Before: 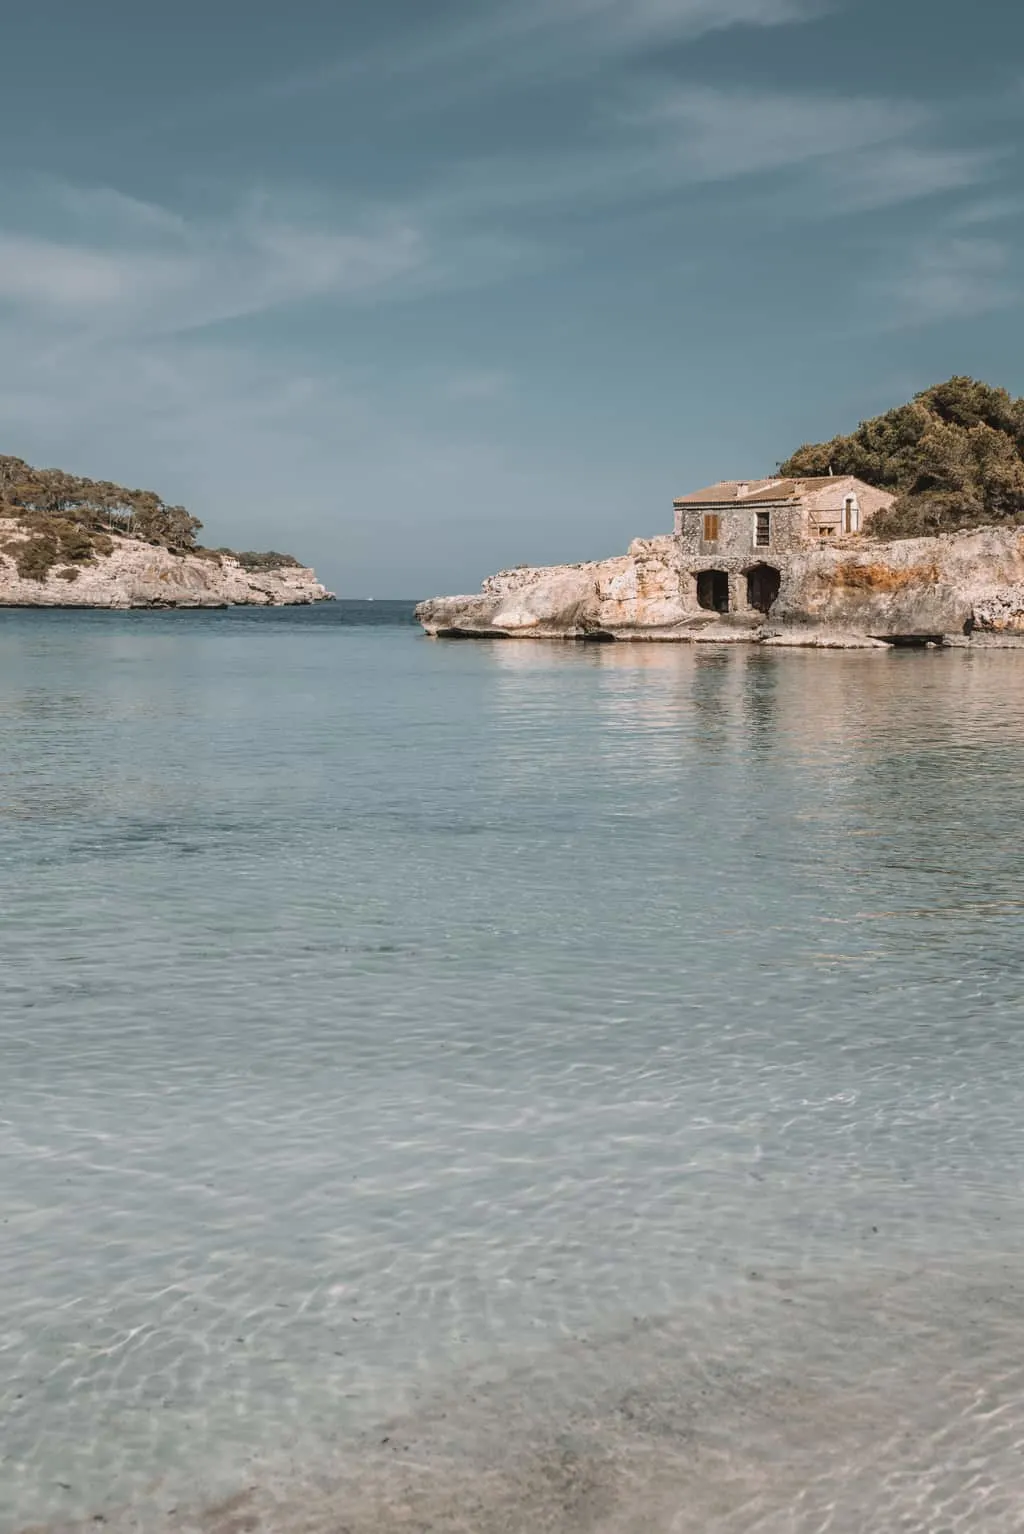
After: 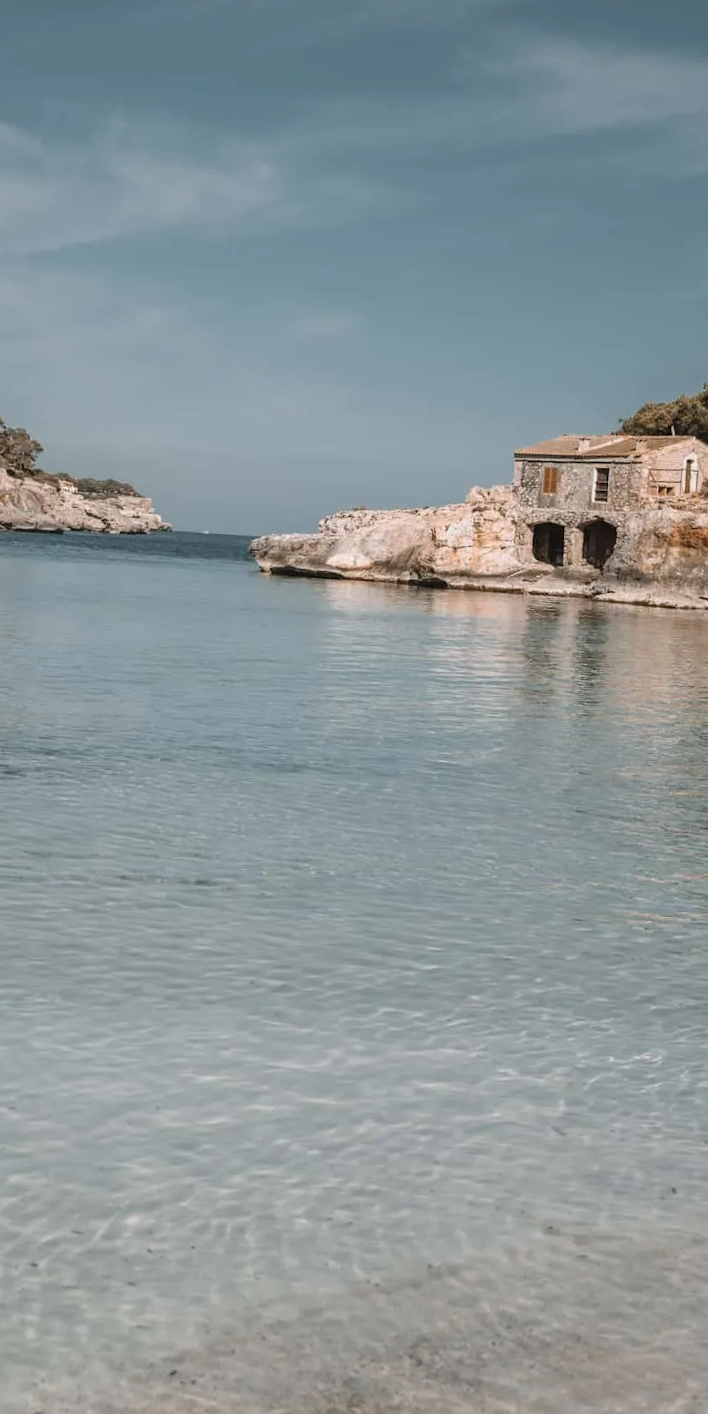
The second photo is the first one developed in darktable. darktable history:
crop and rotate: angle -3.27°, left 14.277%, top 0.028%, right 10.766%, bottom 0.028%
rgb levels: preserve colors max RGB
white balance: emerald 1
